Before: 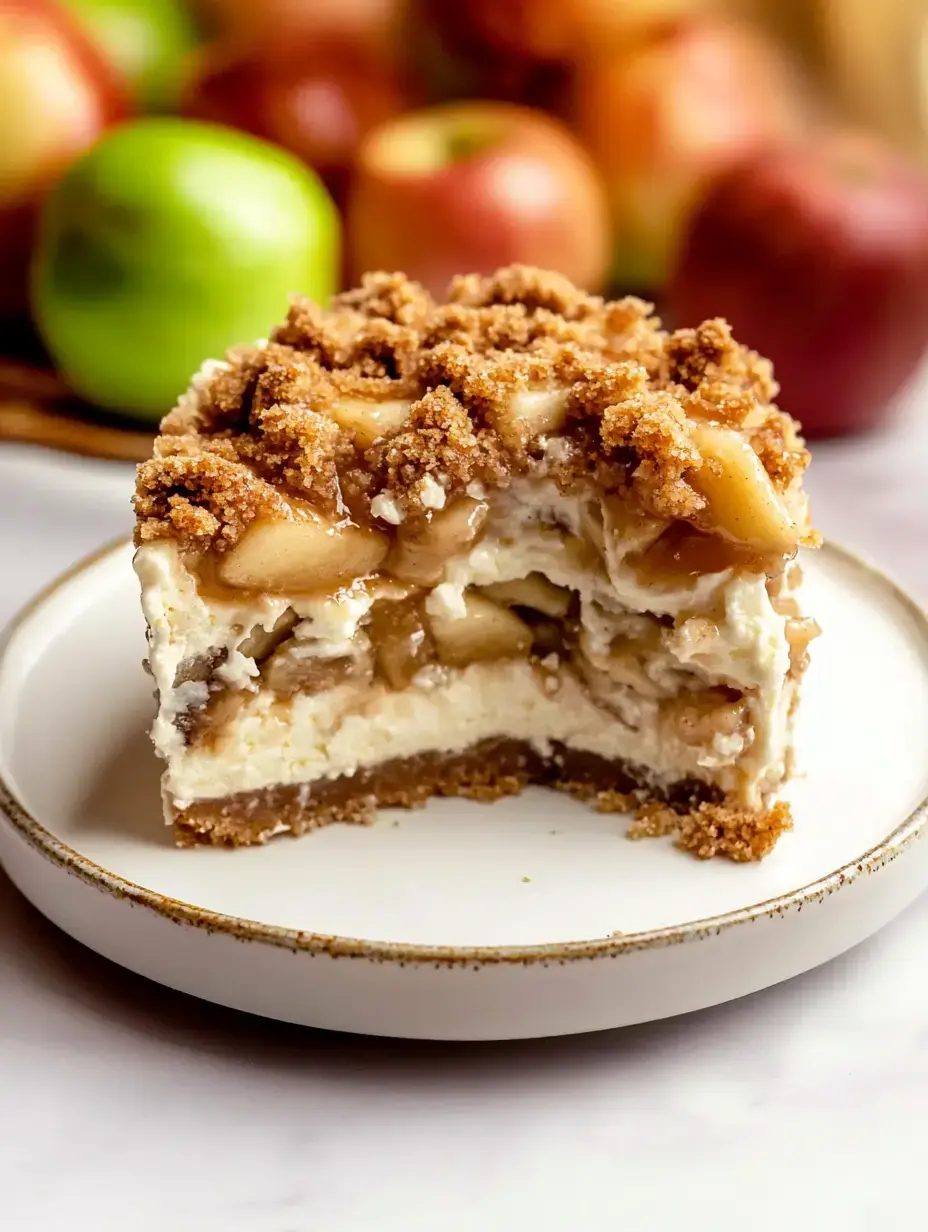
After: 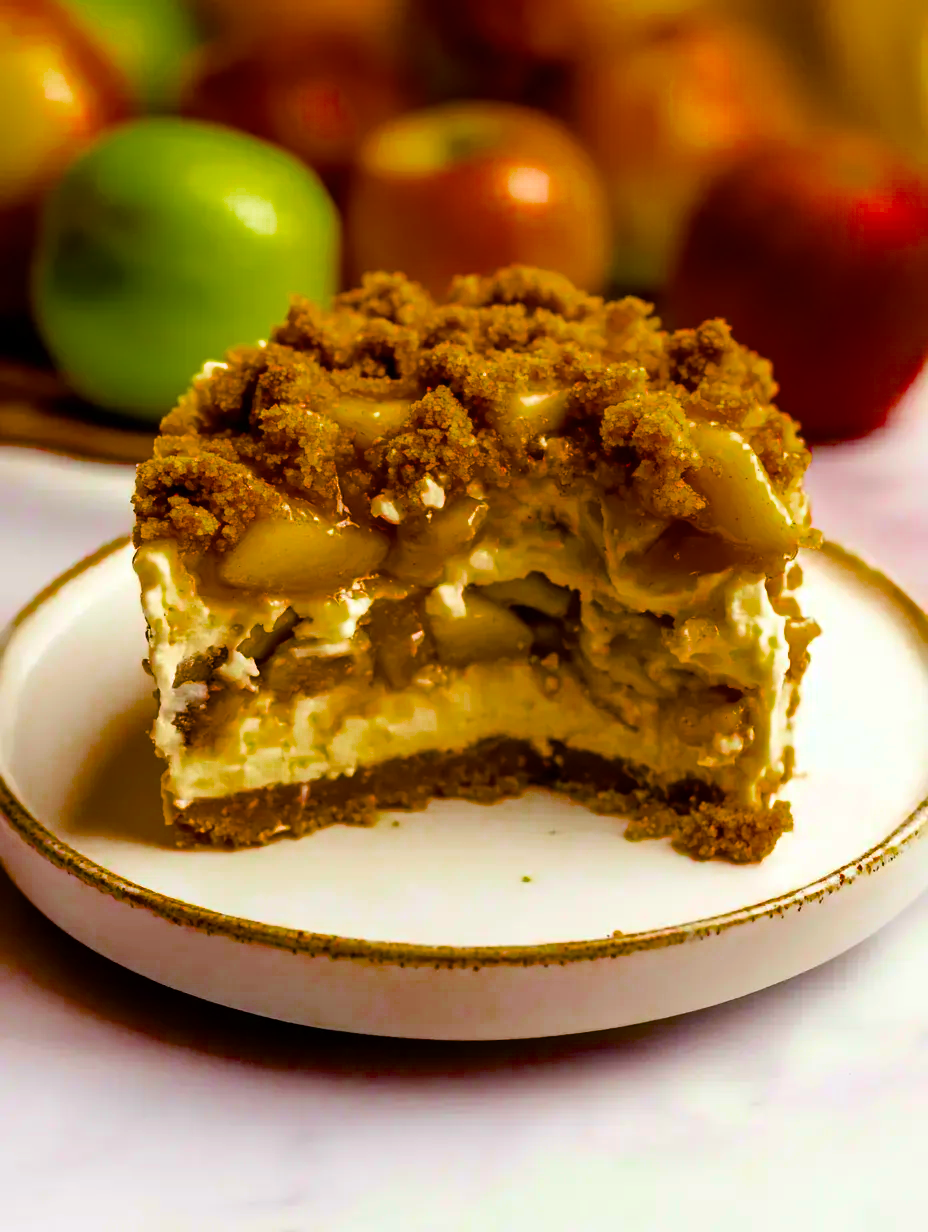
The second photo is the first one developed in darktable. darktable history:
color balance rgb: perceptual saturation grading › global saturation 65.888%, perceptual saturation grading › highlights 59.658%, perceptual saturation grading › mid-tones 49.688%, perceptual saturation grading › shadows 49.936%, global vibrance 16.629%, saturation formula JzAzBz (2021)
